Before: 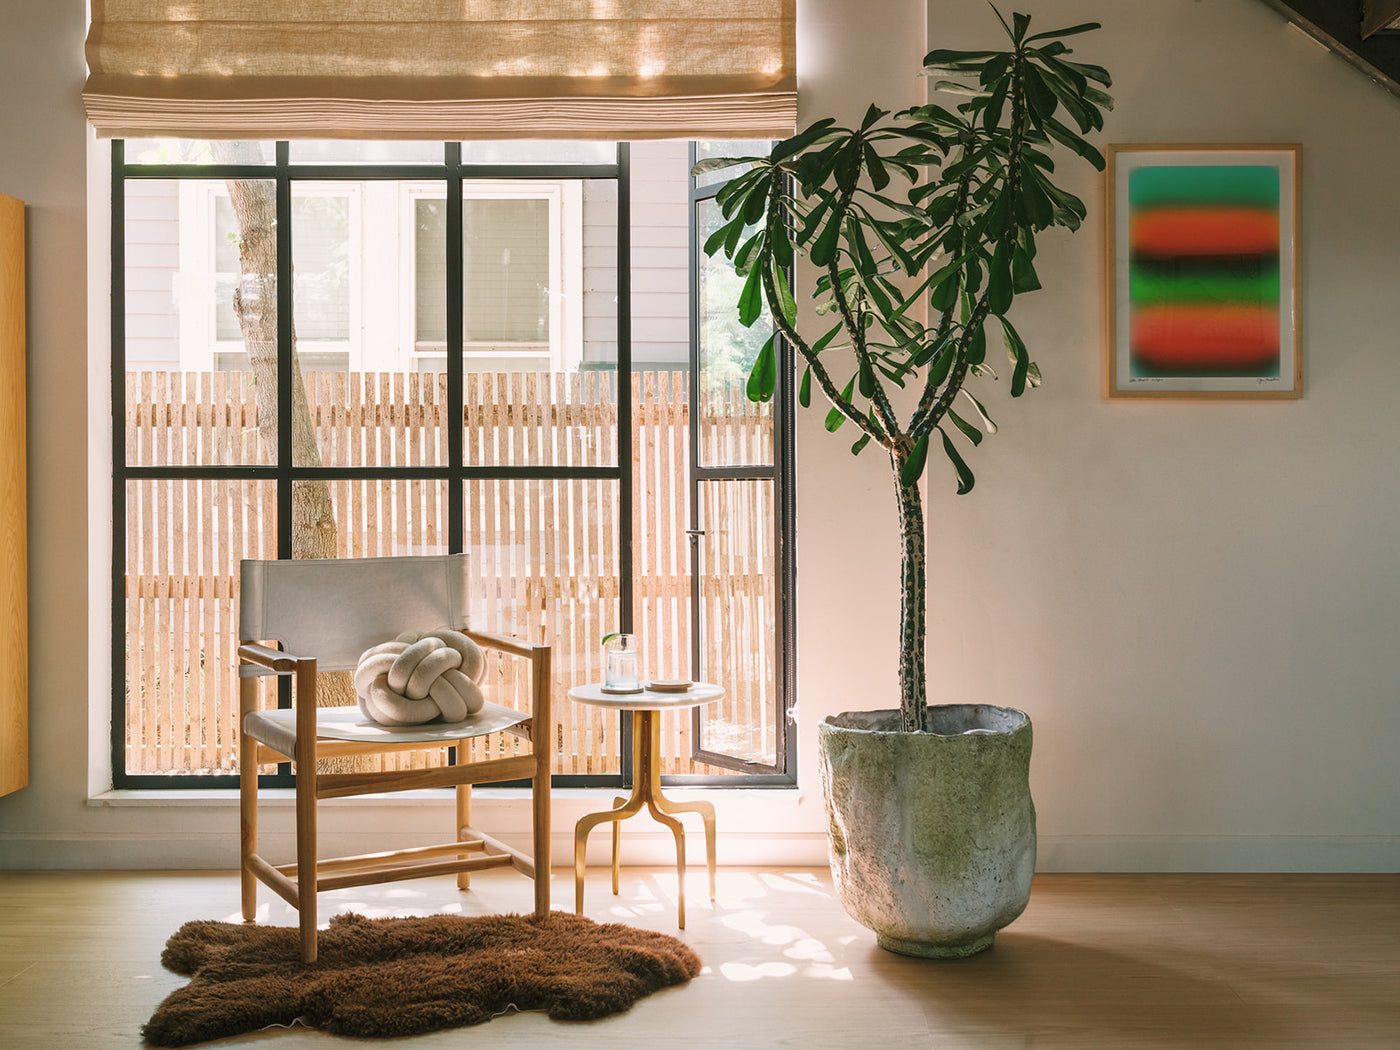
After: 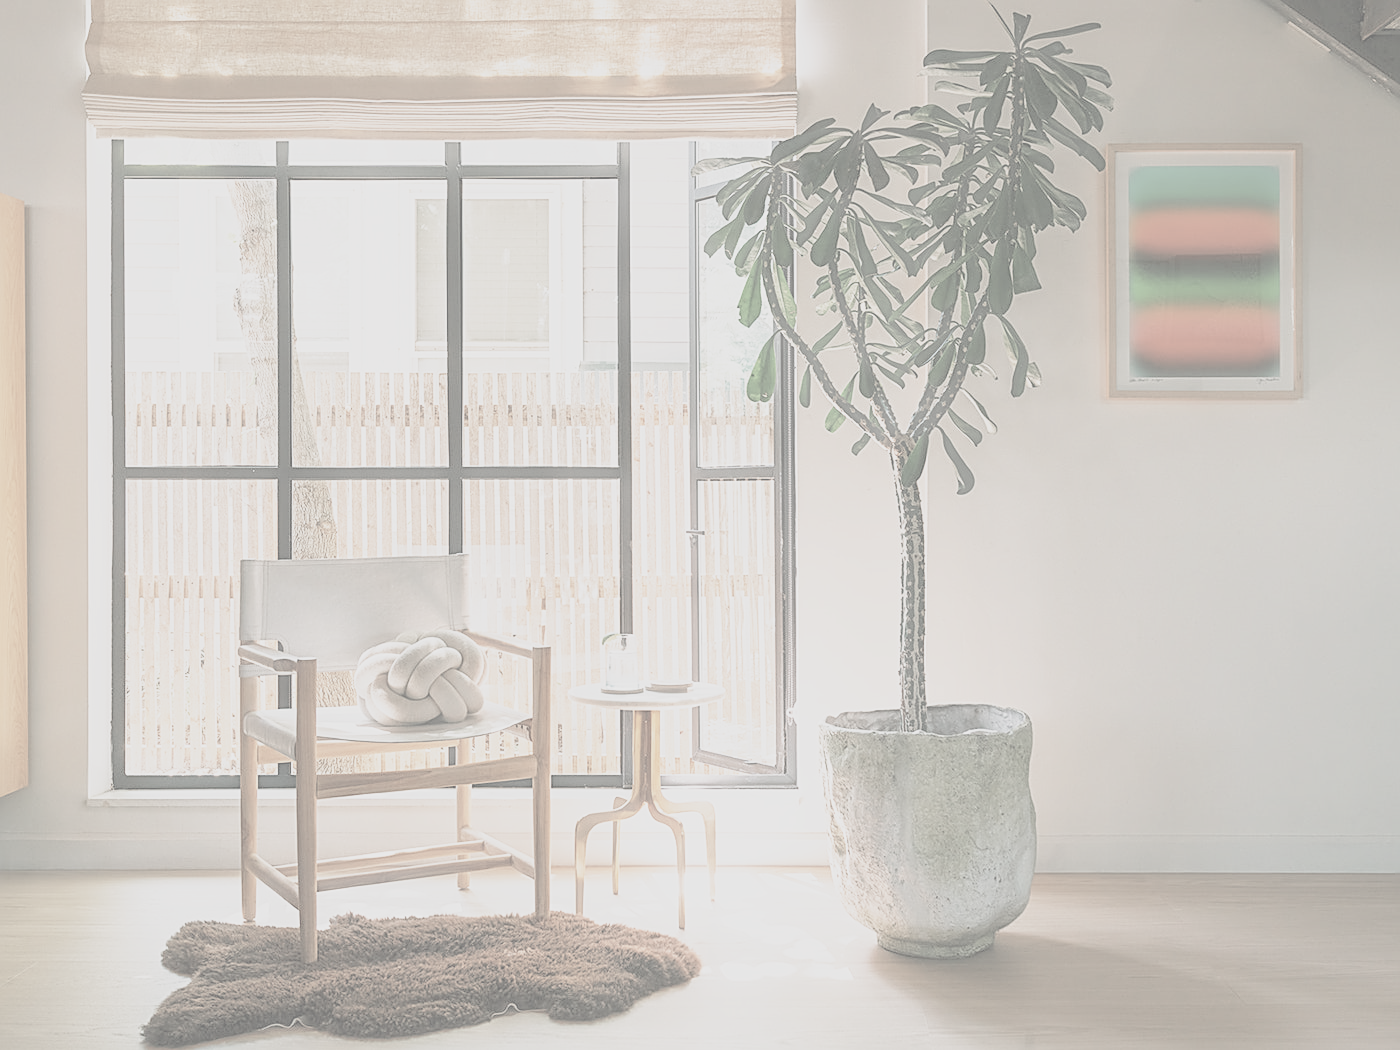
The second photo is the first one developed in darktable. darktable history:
haze removal: strength -0.107, compatibility mode true, adaptive false
sharpen: amount 0.734
contrast brightness saturation: contrast -0.327, brightness 0.762, saturation -0.763
base curve: curves: ch0 [(0, 0) (0.088, 0.125) (0.176, 0.251) (0.354, 0.501) (0.613, 0.749) (1, 0.877)], preserve colors none
